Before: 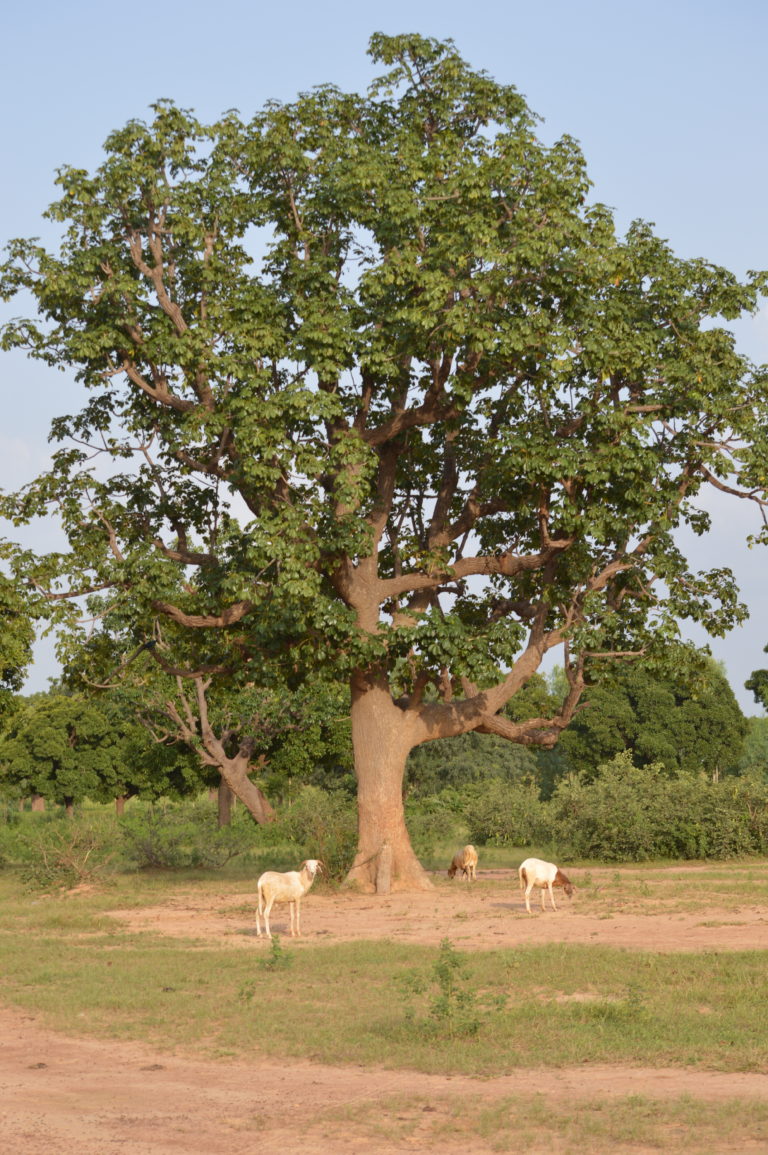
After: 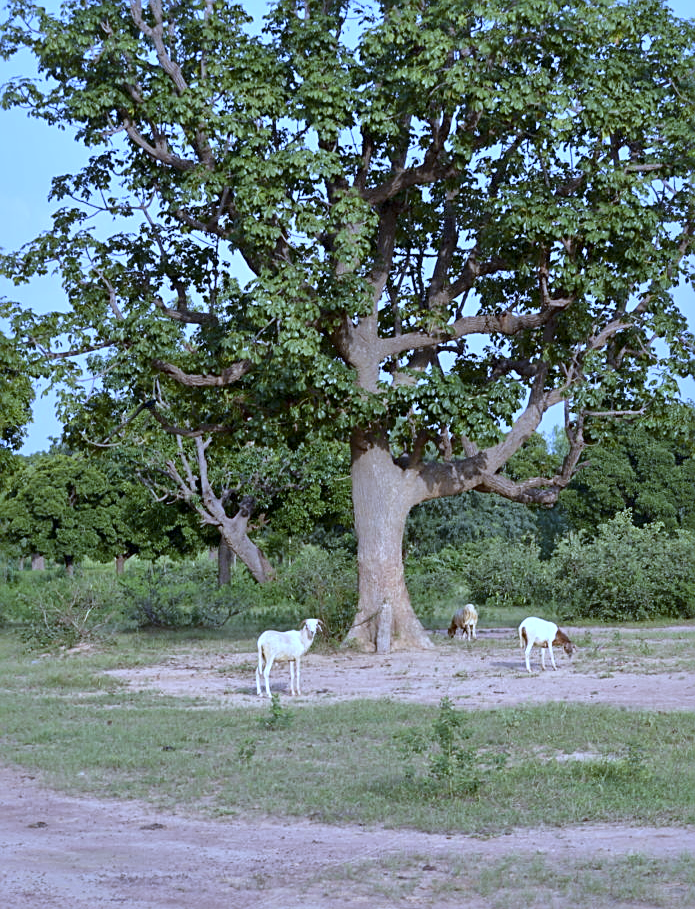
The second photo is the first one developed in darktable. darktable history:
local contrast: mode bilateral grid, contrast 25, coarseness 60, detail 151%, midtone range 0.2
white balance: red 0.766, blue 1.537
crop: top 20.916%, right 9.437%, bottom 0.316%
sharpen: on, module defaults
